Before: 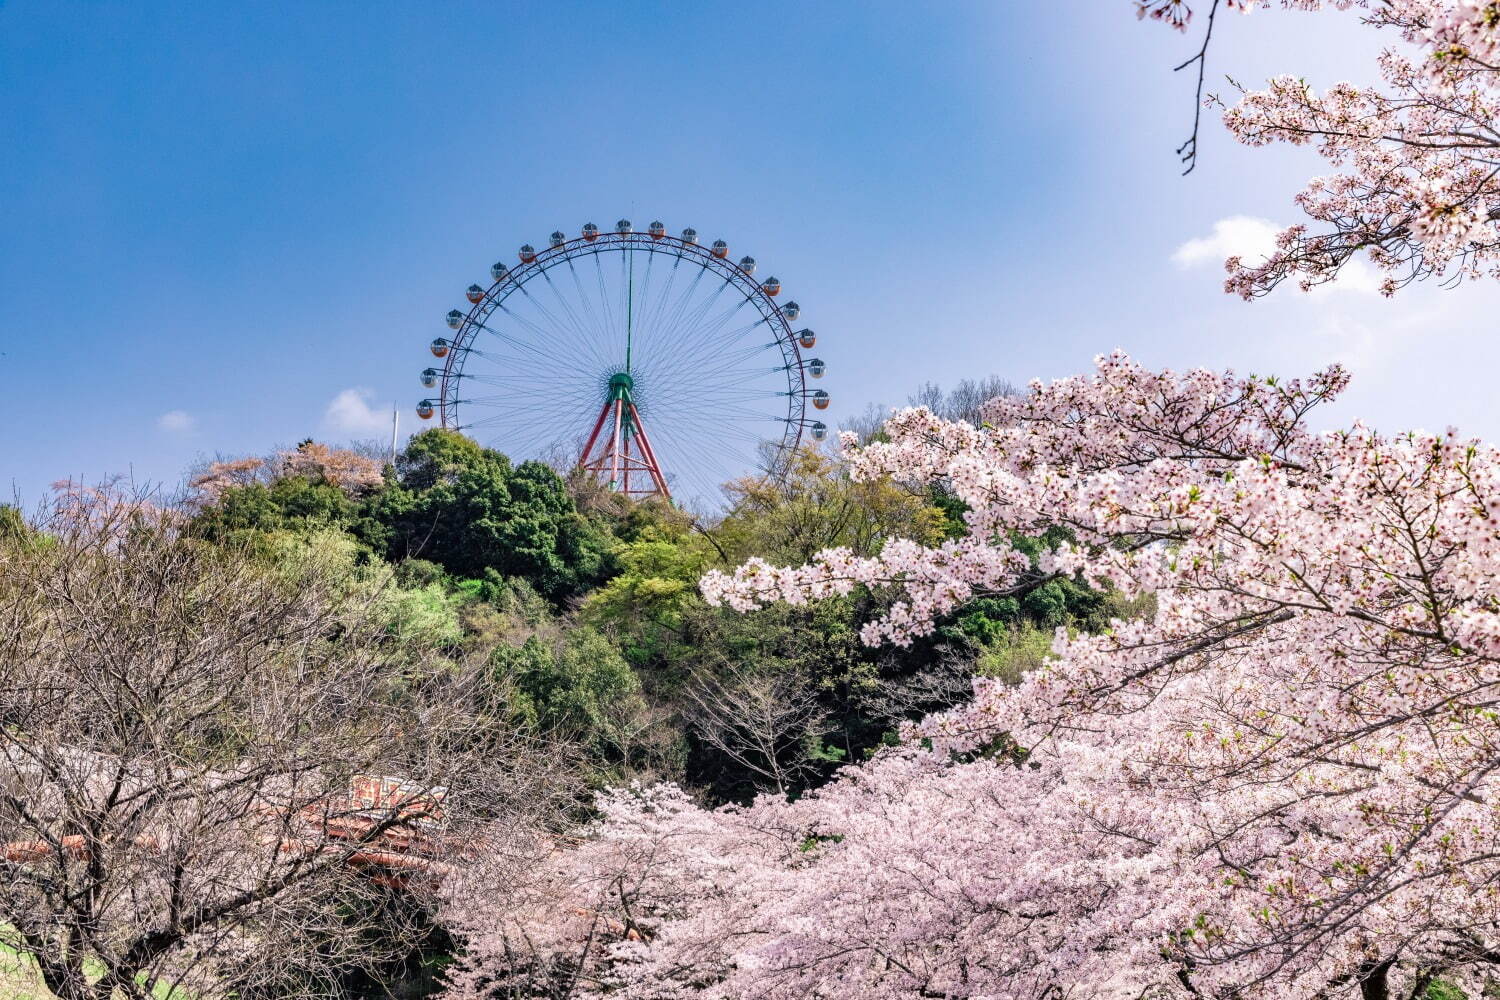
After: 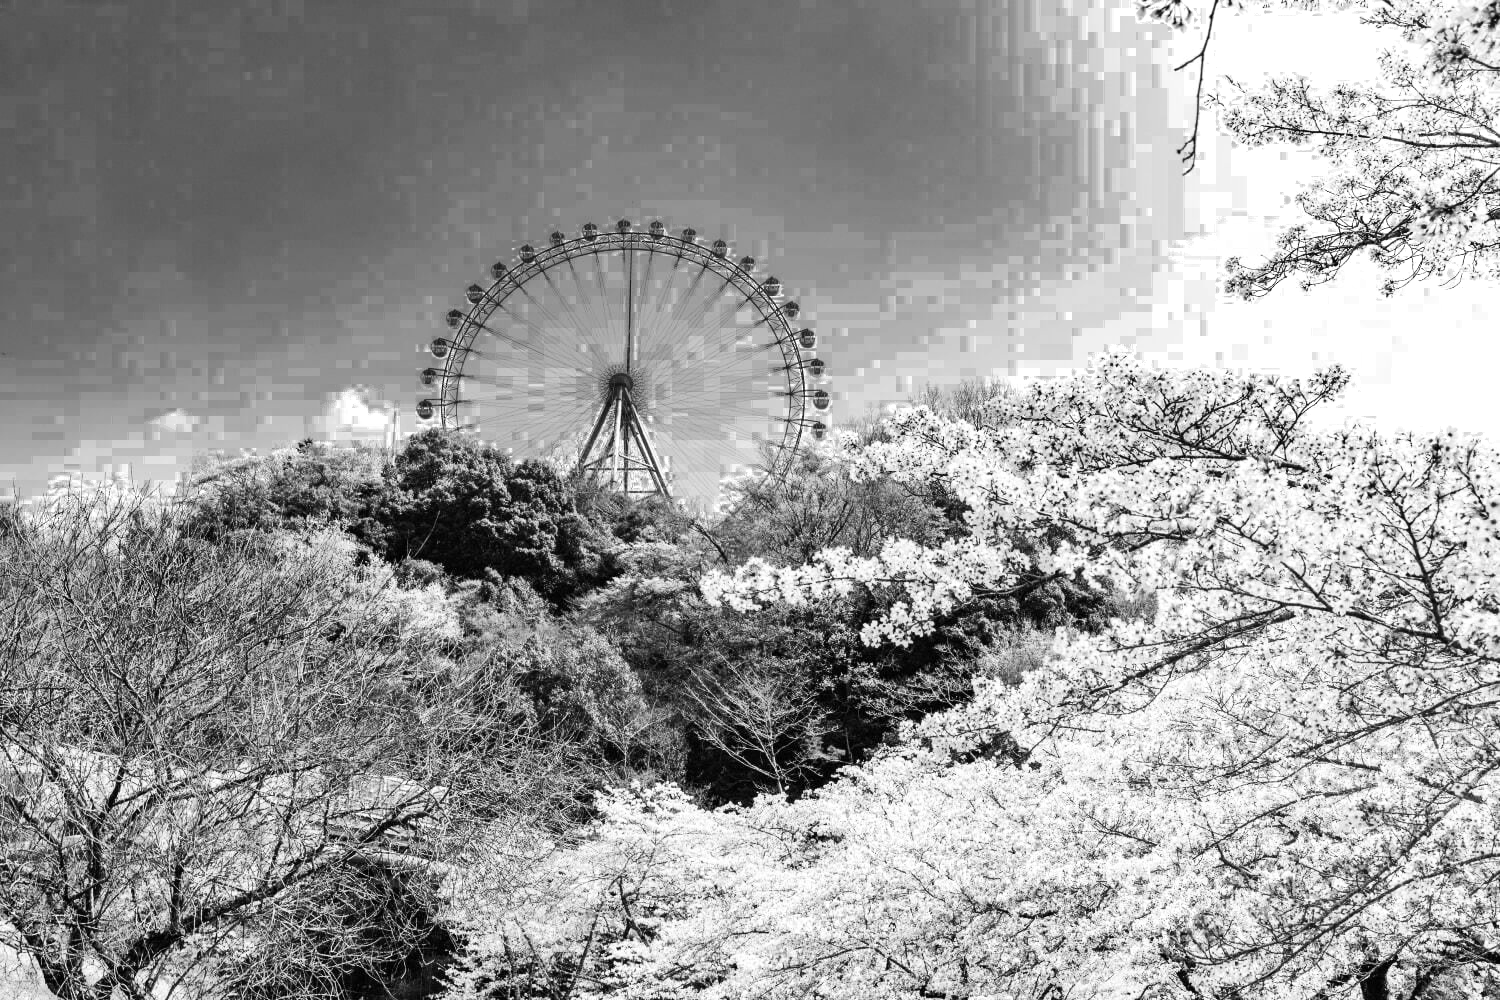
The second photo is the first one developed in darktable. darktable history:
color zones: curves: ch0 [(0.002, 0.589) (0.107, 0.484) (0.146, 0.249) (0.217, 0.352) (0.309, 0.525) (0.39, 0.404) (0.455, 0.169) (0.597, 0.055) (0.724, 0.212) (0.775, 0.691) (0.869, 0.571) (1, 0.587)]; ch1 [(0, 0) (0.143, 0) (0.286, 0) (0.429, 0) (0.571, 0) (0.714, 0) (0.857, 0)]
contrast brightness saturation: contrast 0.24, brightness 0.09
